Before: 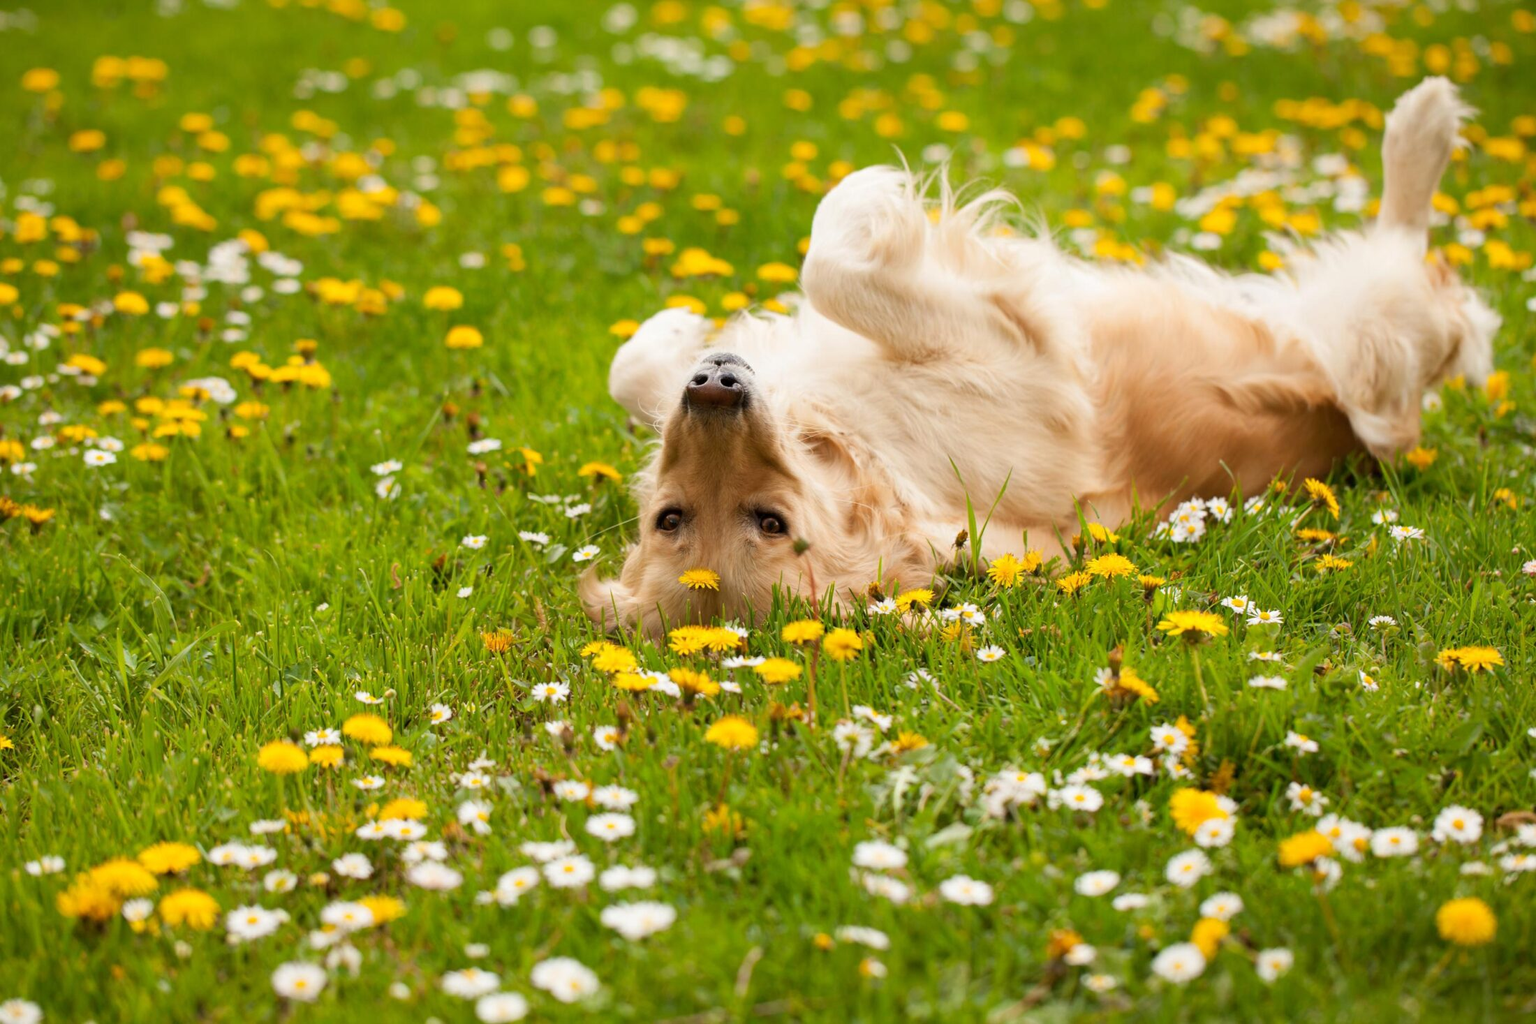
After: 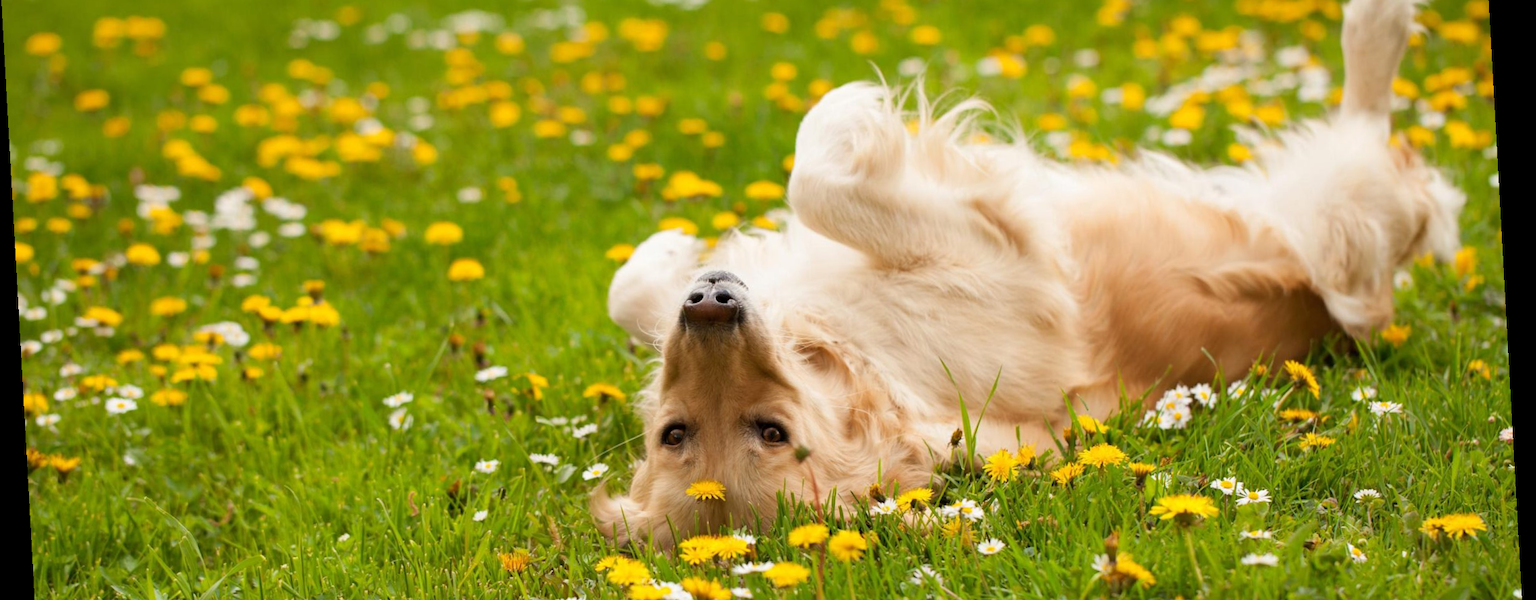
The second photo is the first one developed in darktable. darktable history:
rotate and perspective: rotation -3.18°, automatic cropping off
crop and rotate: top 10.605%, bottom 33.274%
